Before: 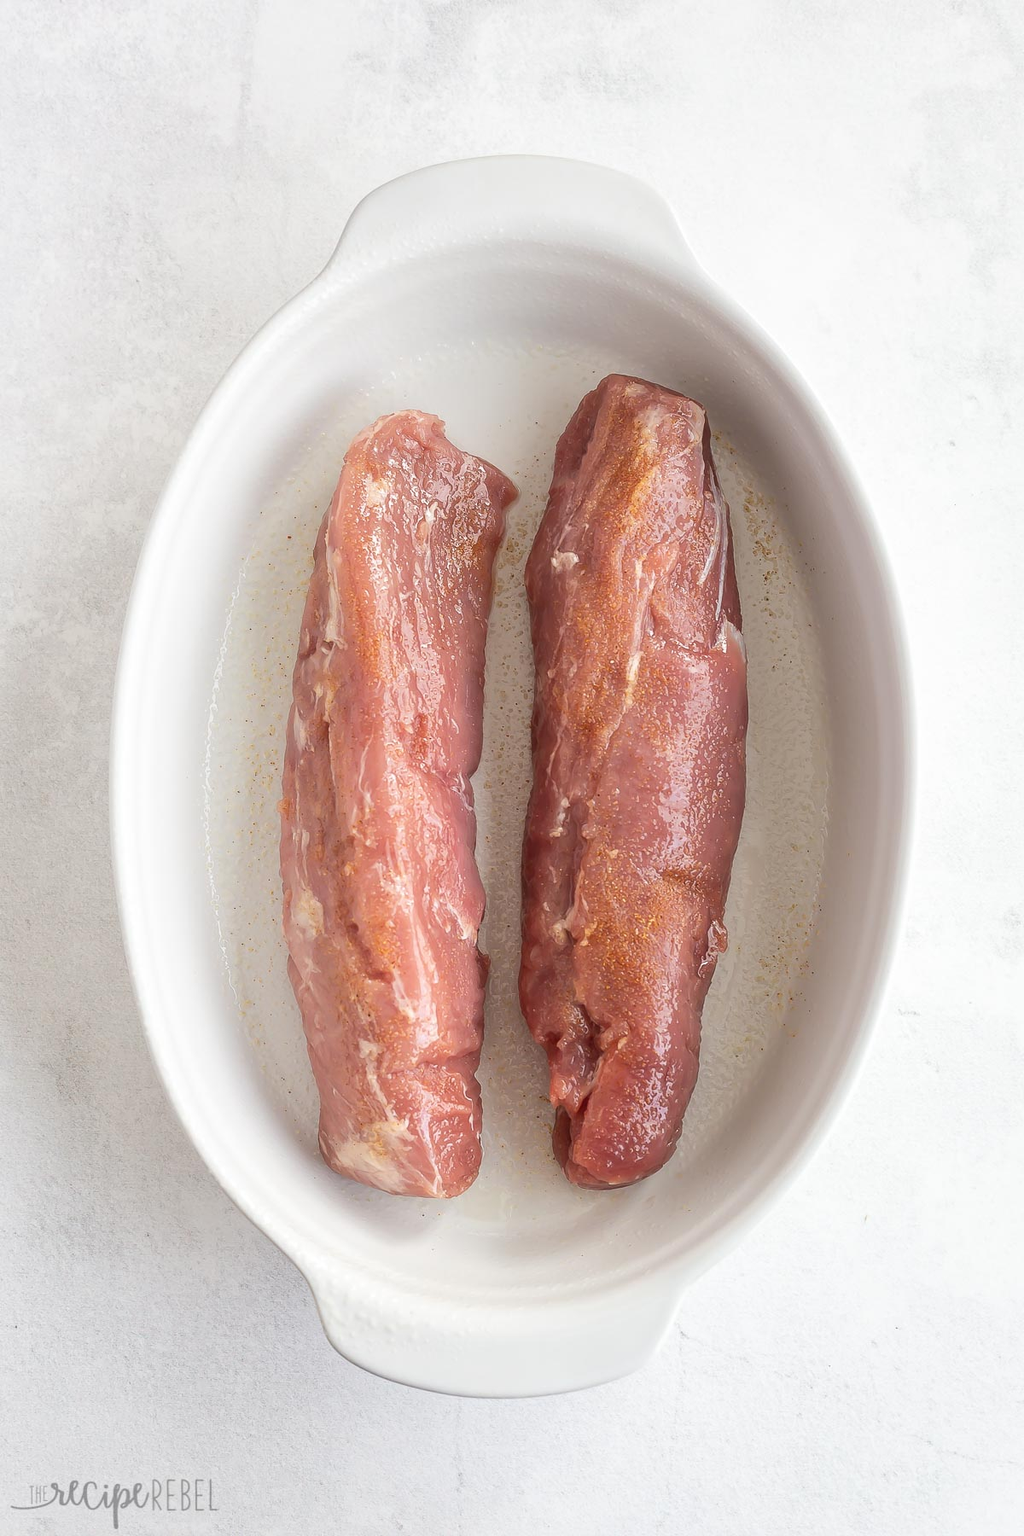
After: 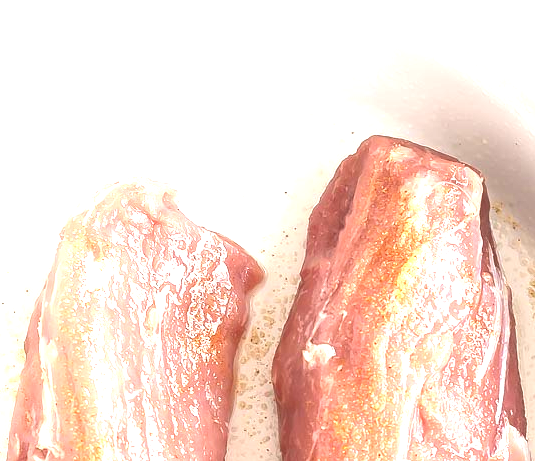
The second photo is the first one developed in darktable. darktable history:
tone equalizer: -8 EV -1.88 EV, -7 EV -1.17 EV, -6 EV -1.59 EV
crop: left 28.645%, top 16.847%, right 26.723%, bottom 57.507%
exposure: black level correction 0, exposure 1.595 EV, compensate highlight preservation false
